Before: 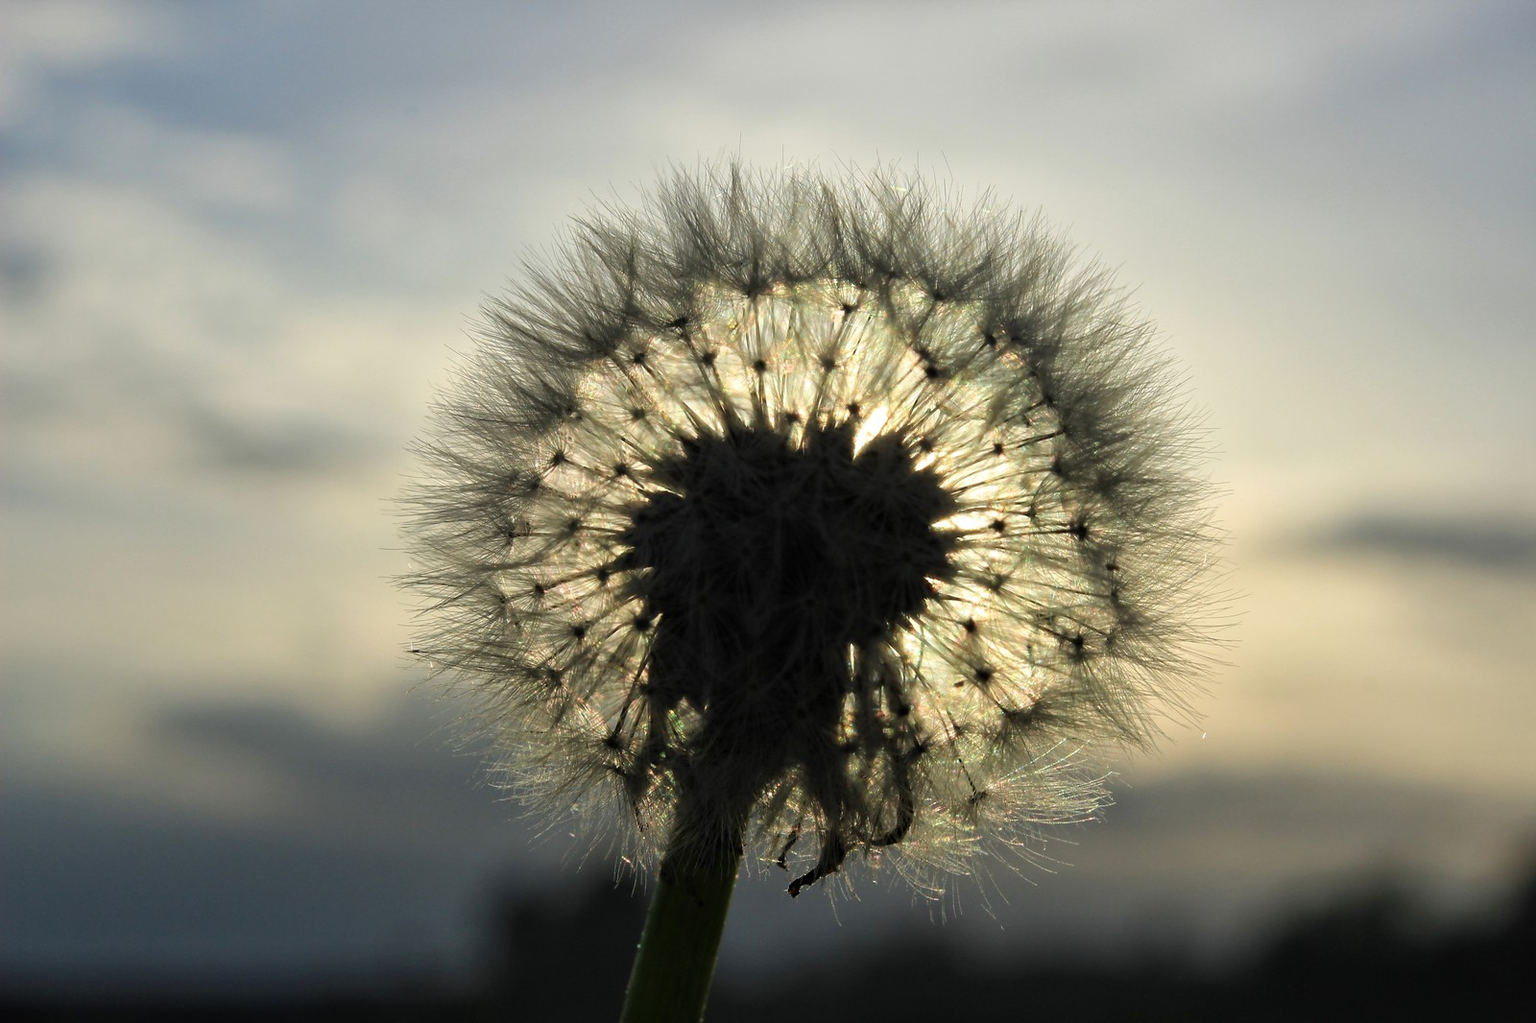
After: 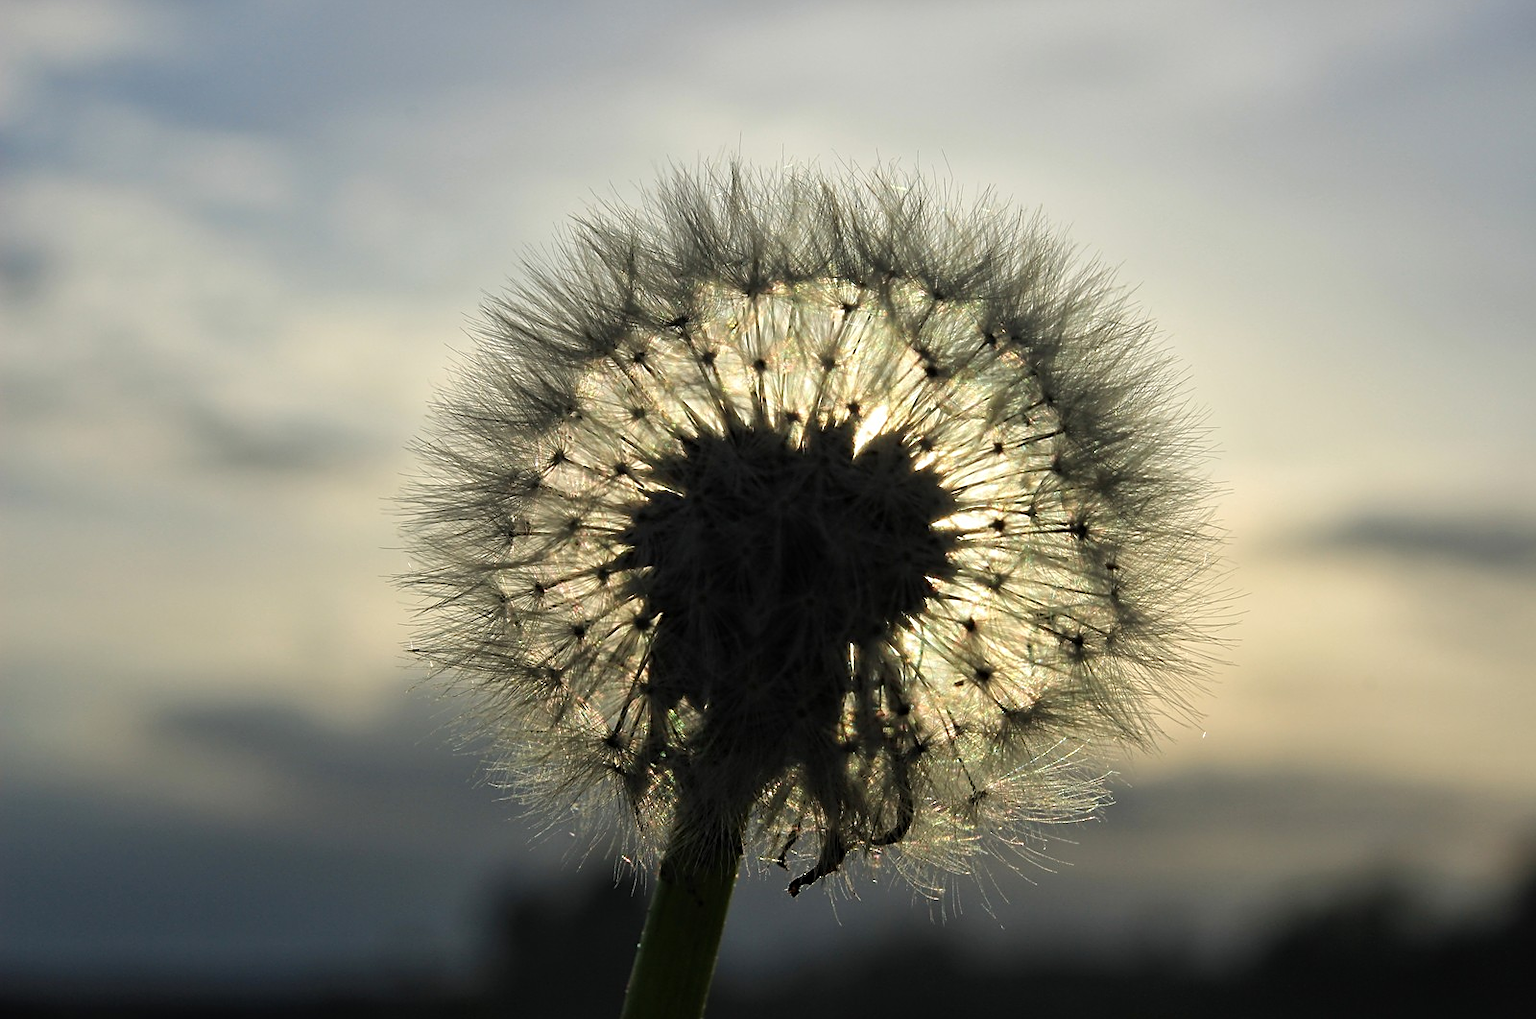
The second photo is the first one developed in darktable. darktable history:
crop: top 0.156%, bottom 0.178%
sharpen: on, module defaults
